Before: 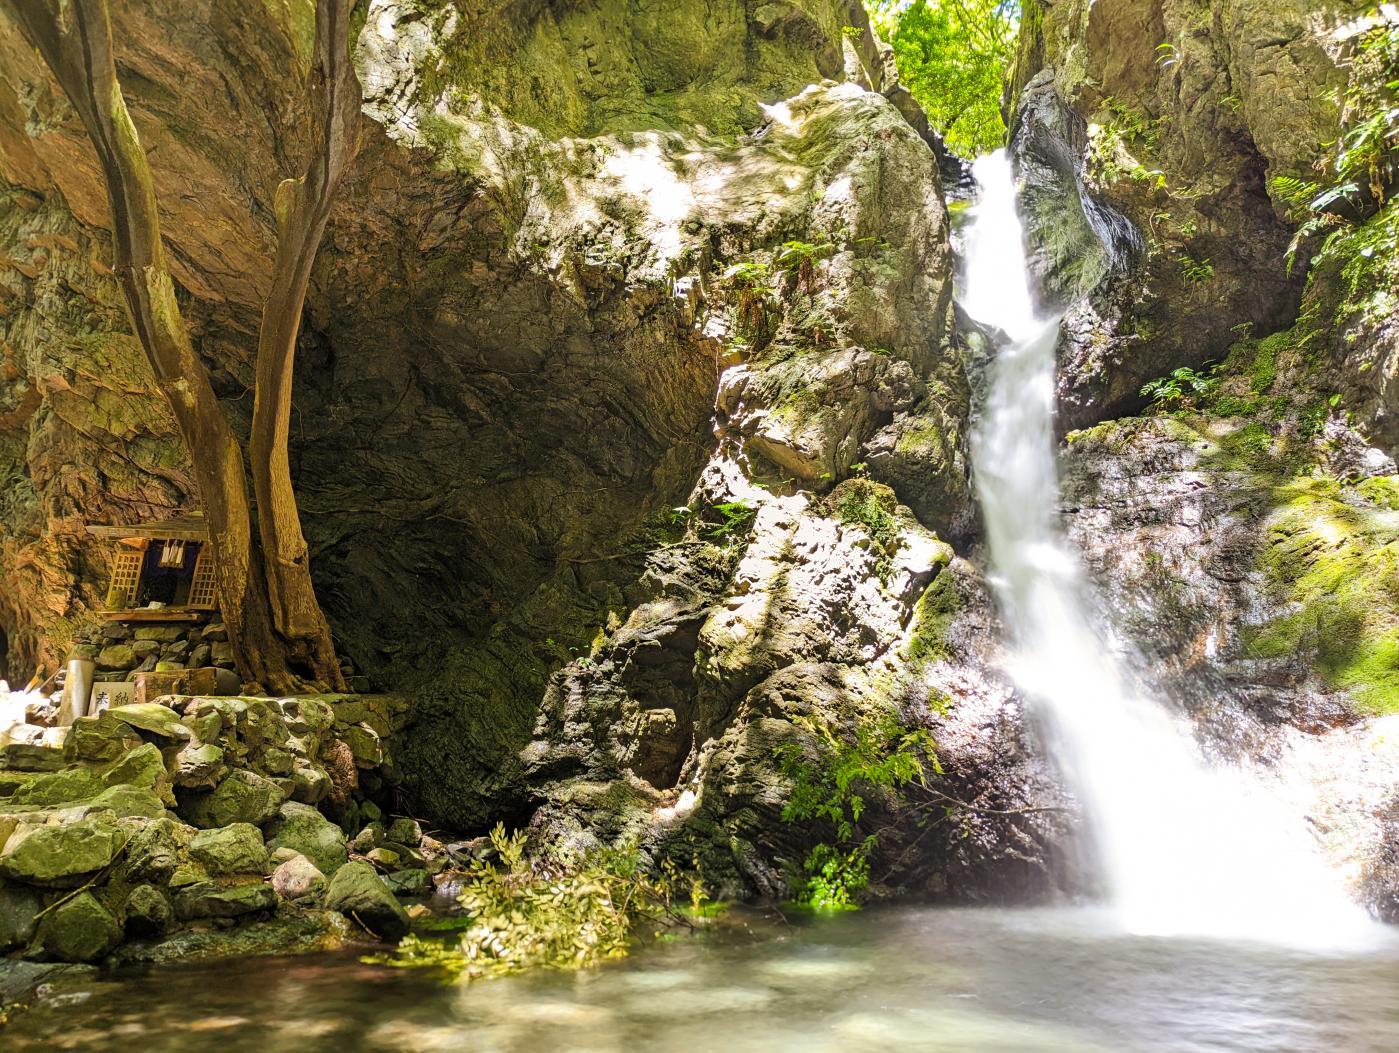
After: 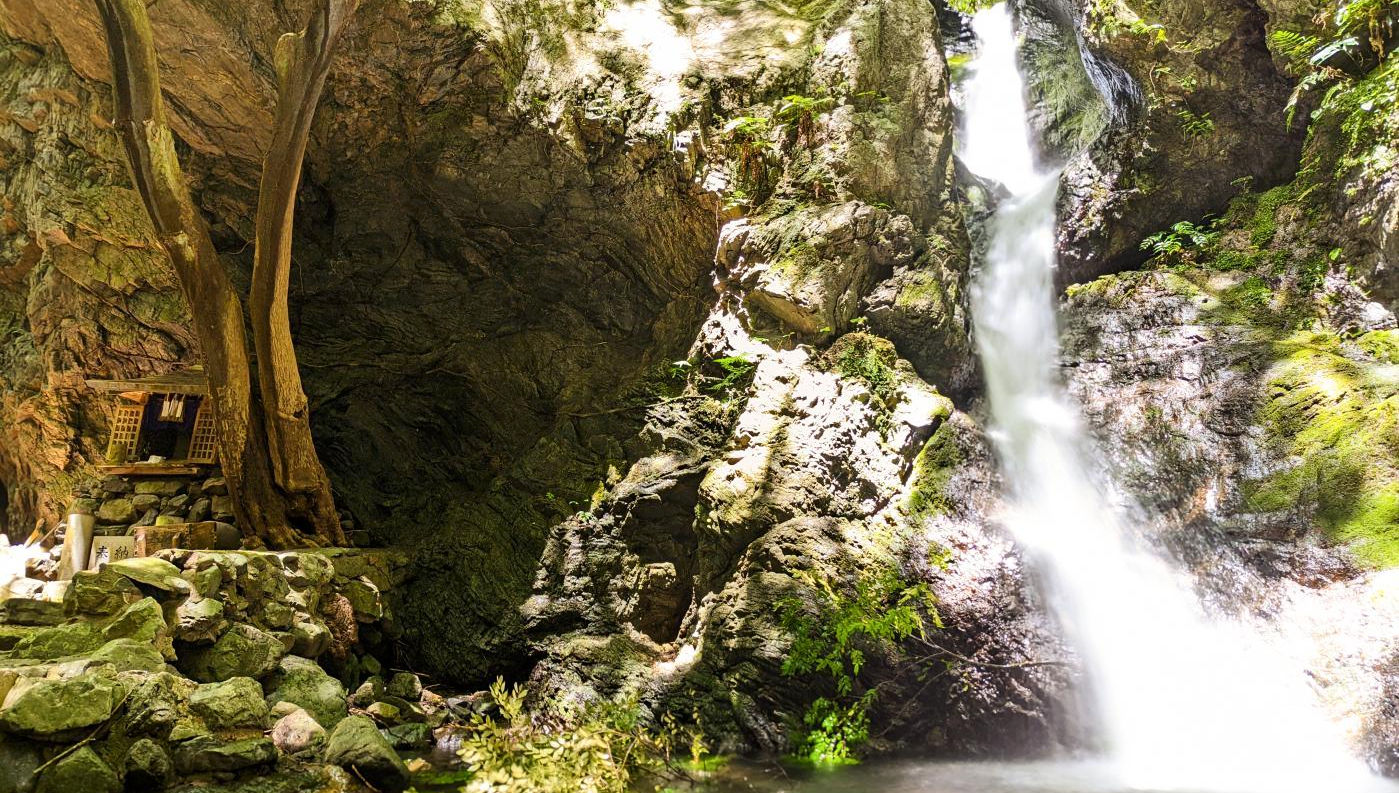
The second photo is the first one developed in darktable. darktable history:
crop: top 13.895%, bottom 10.79%
contrast brightness saturation: contrast 0.137
